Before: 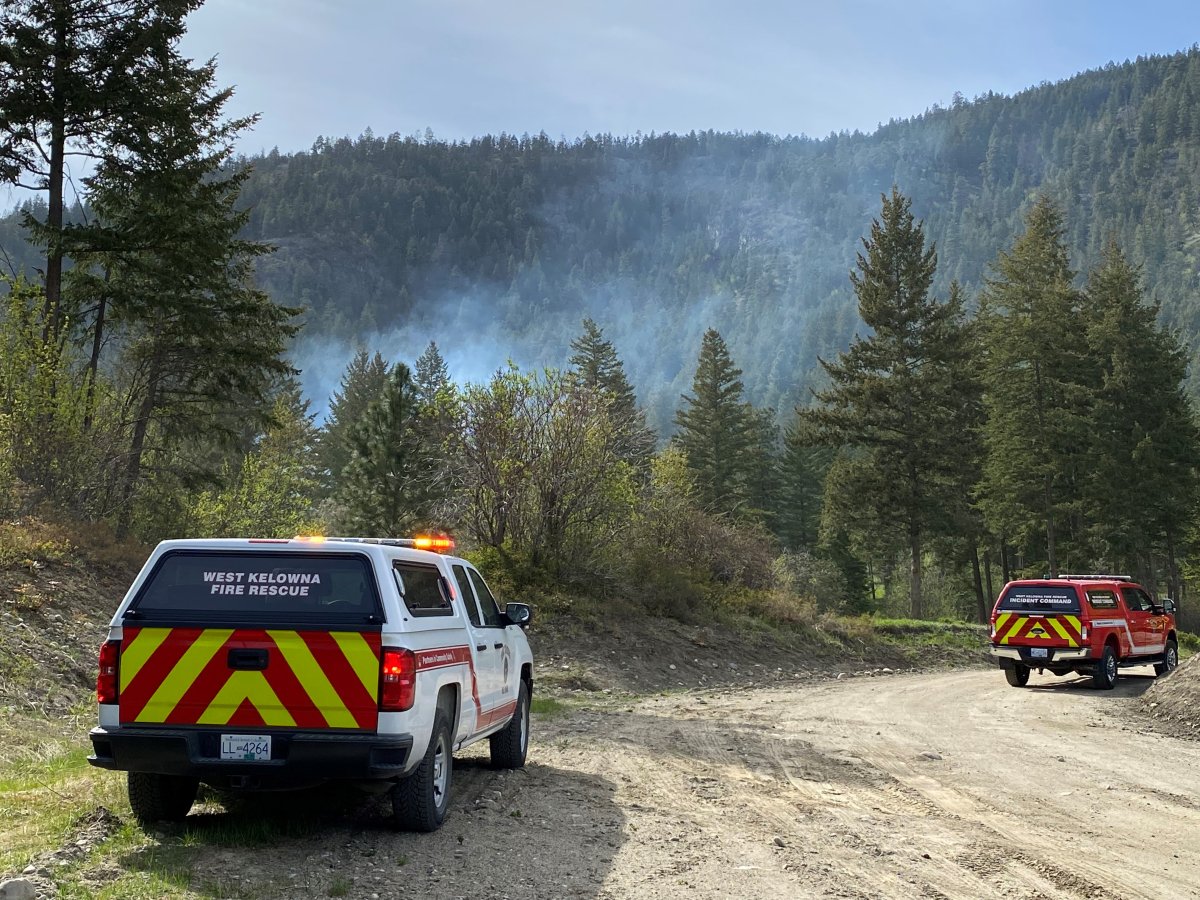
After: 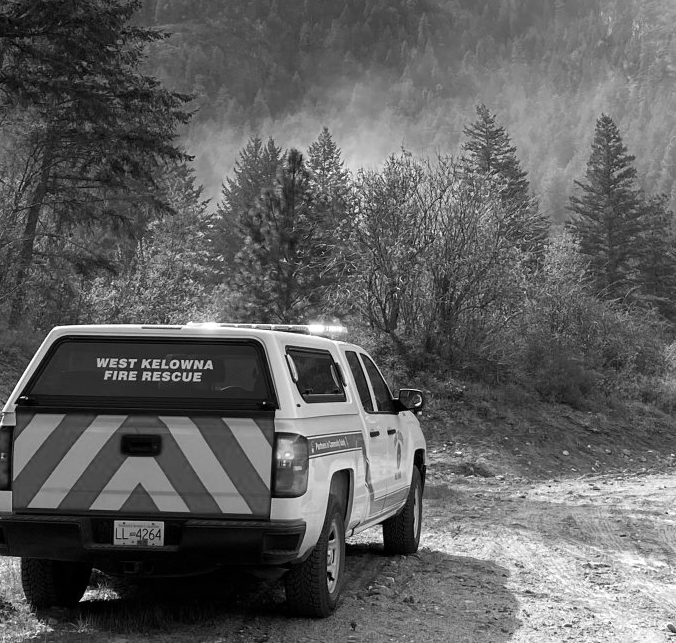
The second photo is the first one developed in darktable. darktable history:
crop: left 8.966%, top 23.852%, right 34.699%, bottom 4.703%
color calibration: output gray [0.714, 0.278, 0, 0], illuminant same as pipeline (D50), adaptation none (bypass)
exposure: exposure 0.2 EV, compensate highlight preservation false
